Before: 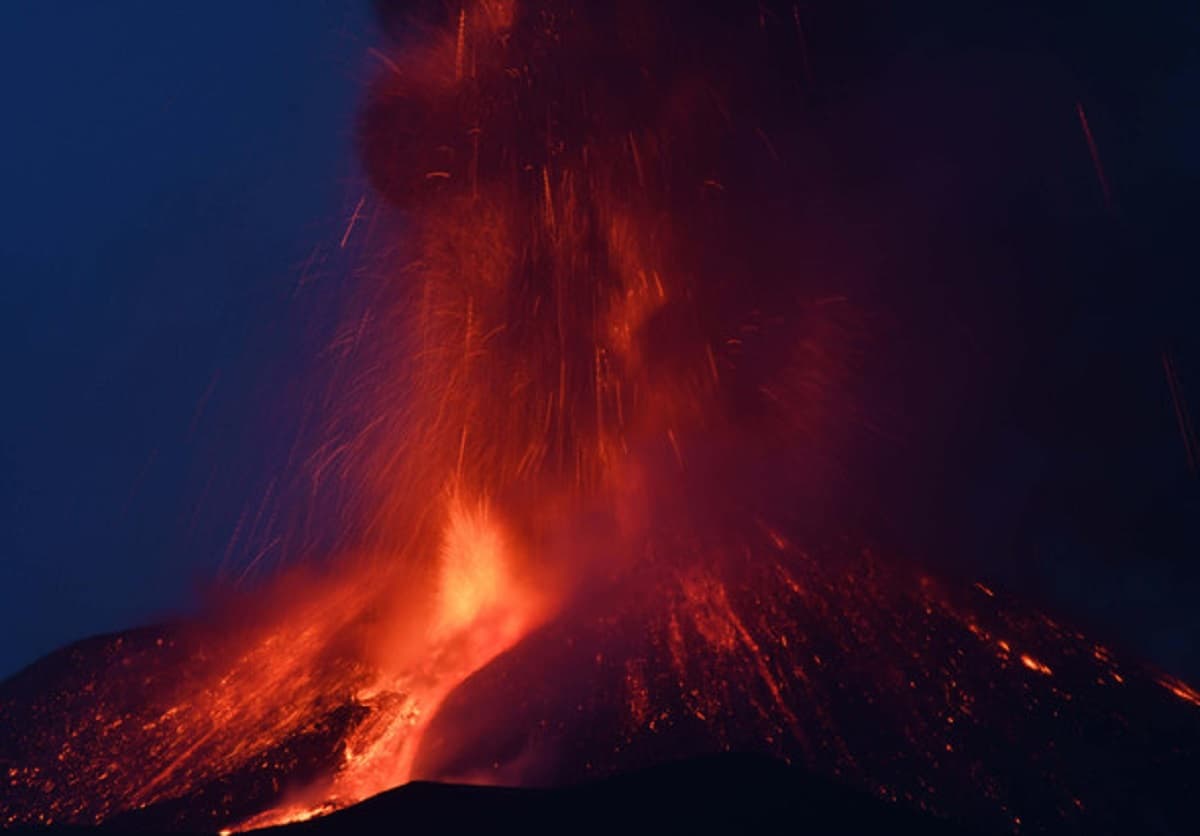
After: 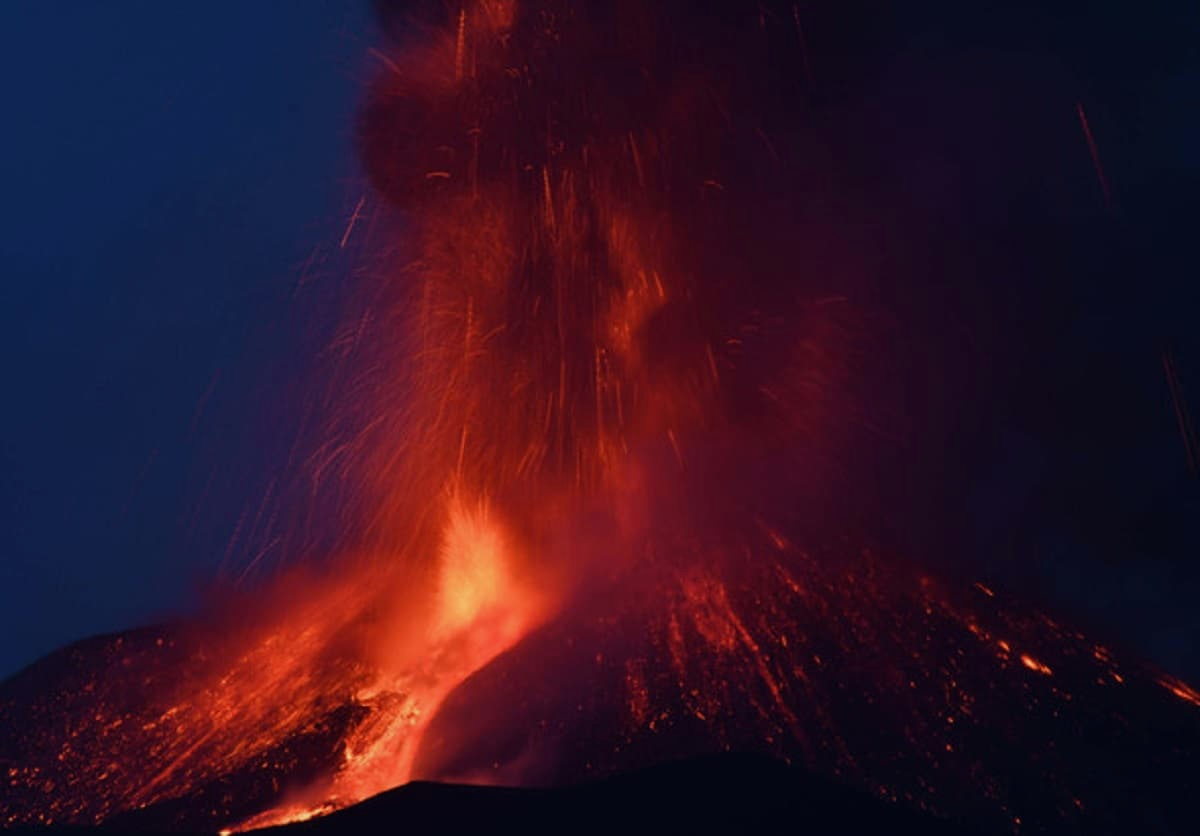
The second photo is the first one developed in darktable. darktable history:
tone equalizer: on, module defaults
exposure: exposure -0.154 EV, compensate highlight preservation false
